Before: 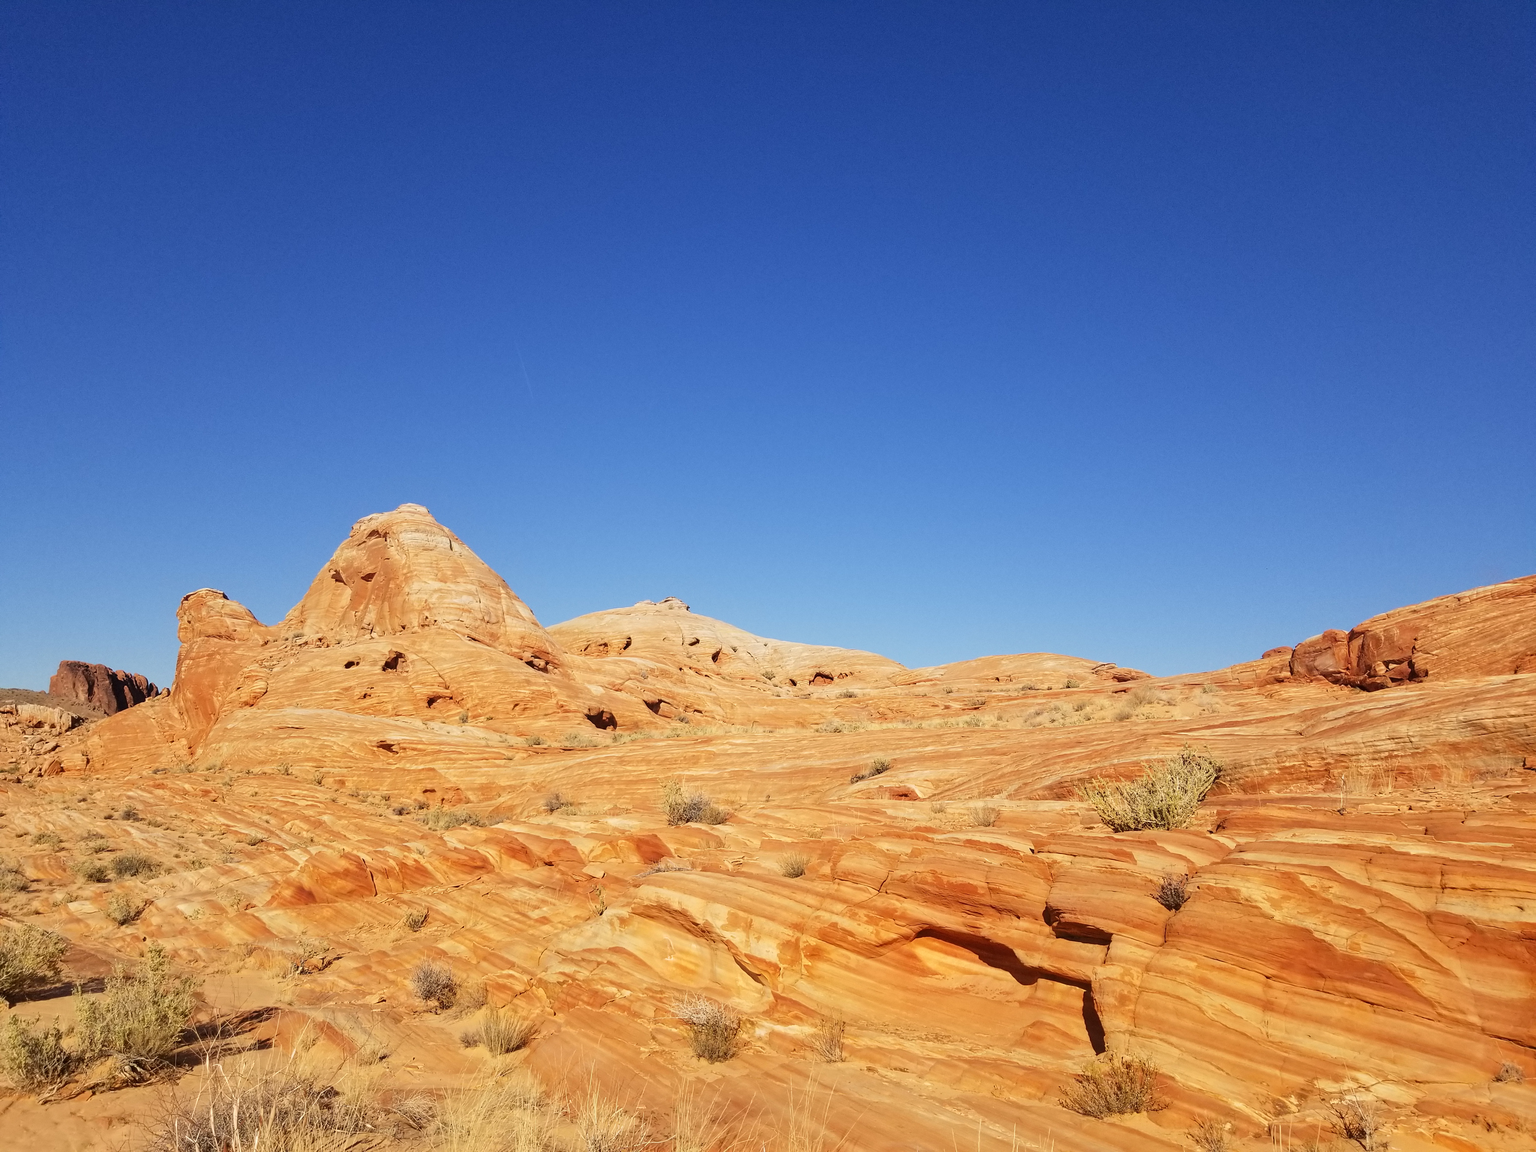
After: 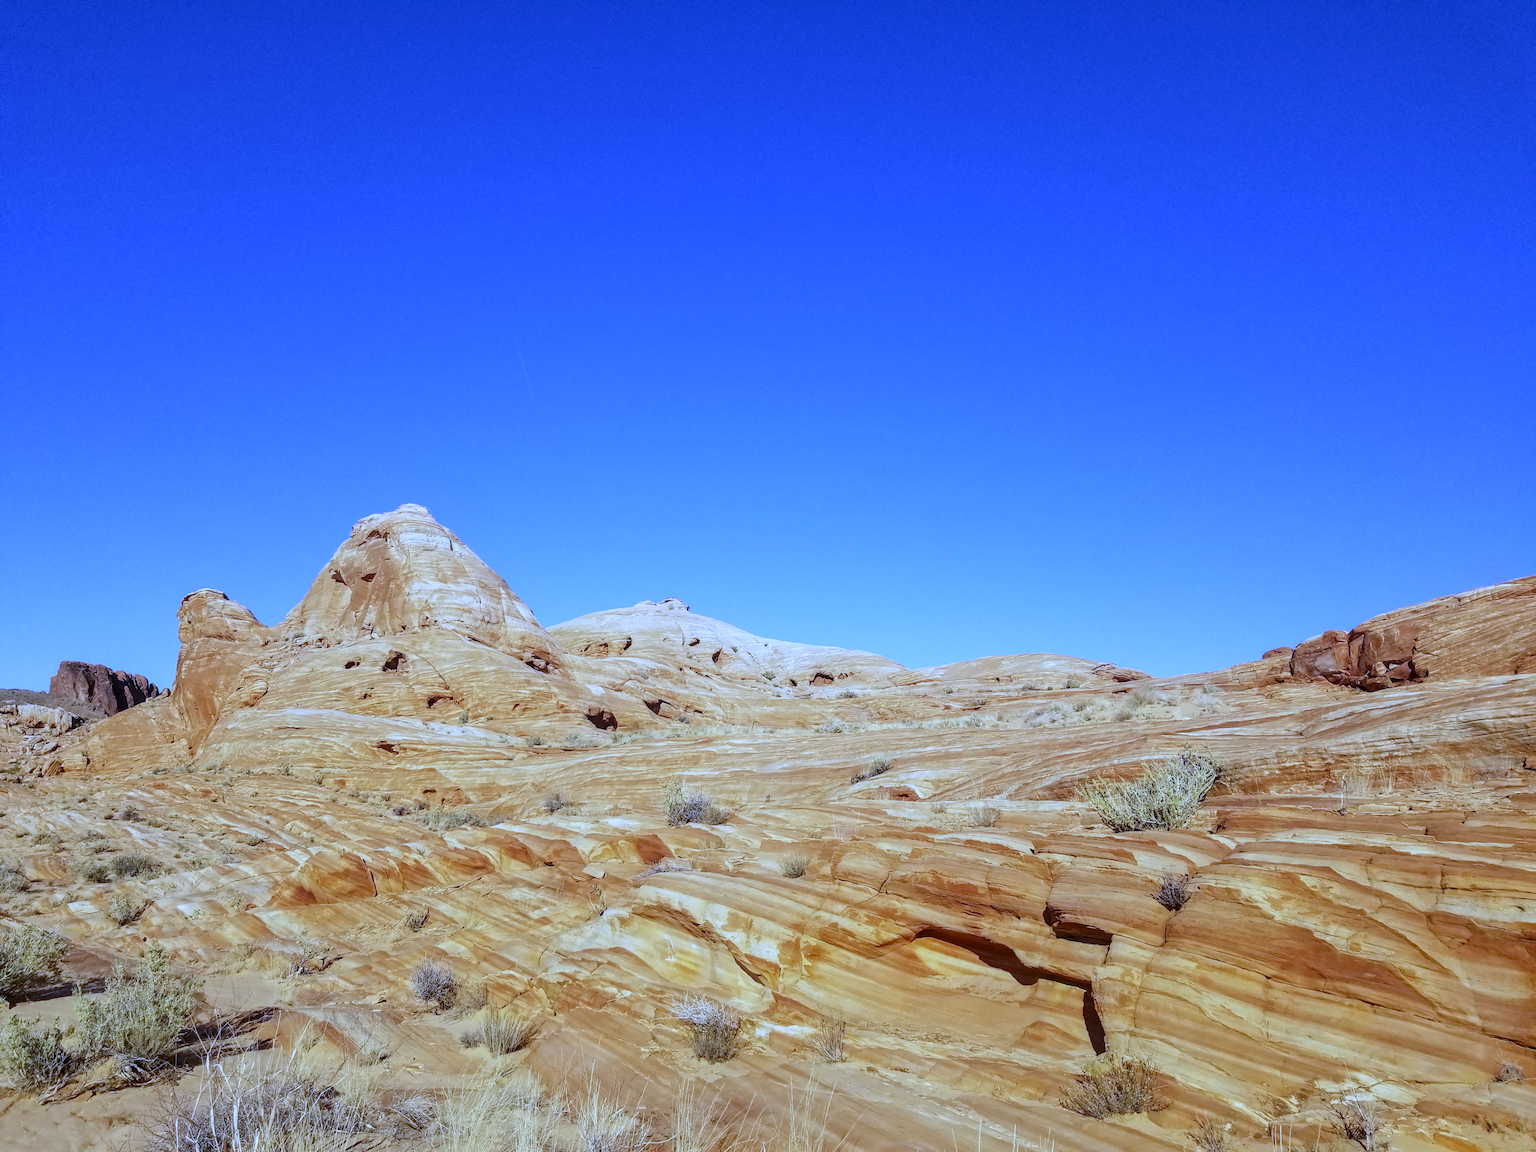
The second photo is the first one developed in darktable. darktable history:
local contrast: on, module defaults
white balance: red 0.766, blue 1.537
